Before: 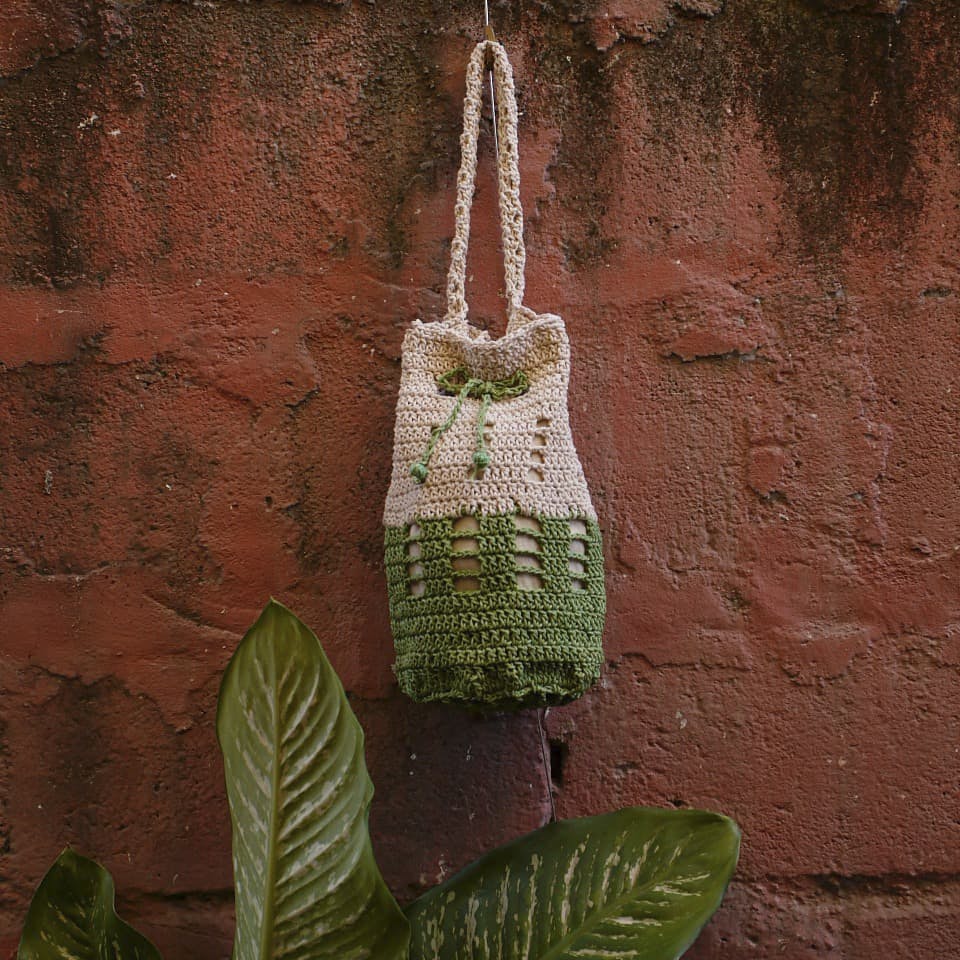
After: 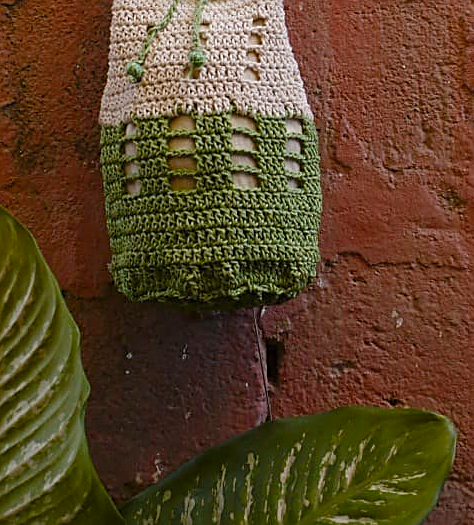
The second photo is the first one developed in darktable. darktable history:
sharpen: on, module defaults
color balance rgb: perceptual saturation grading › global saturation 20%, perceptual saturation grading › highlights -25%, perceptual saturation grading › shadows 25%
crop: left 29.672%, top 41.786%, right 20.851%, bottom 3.487%
